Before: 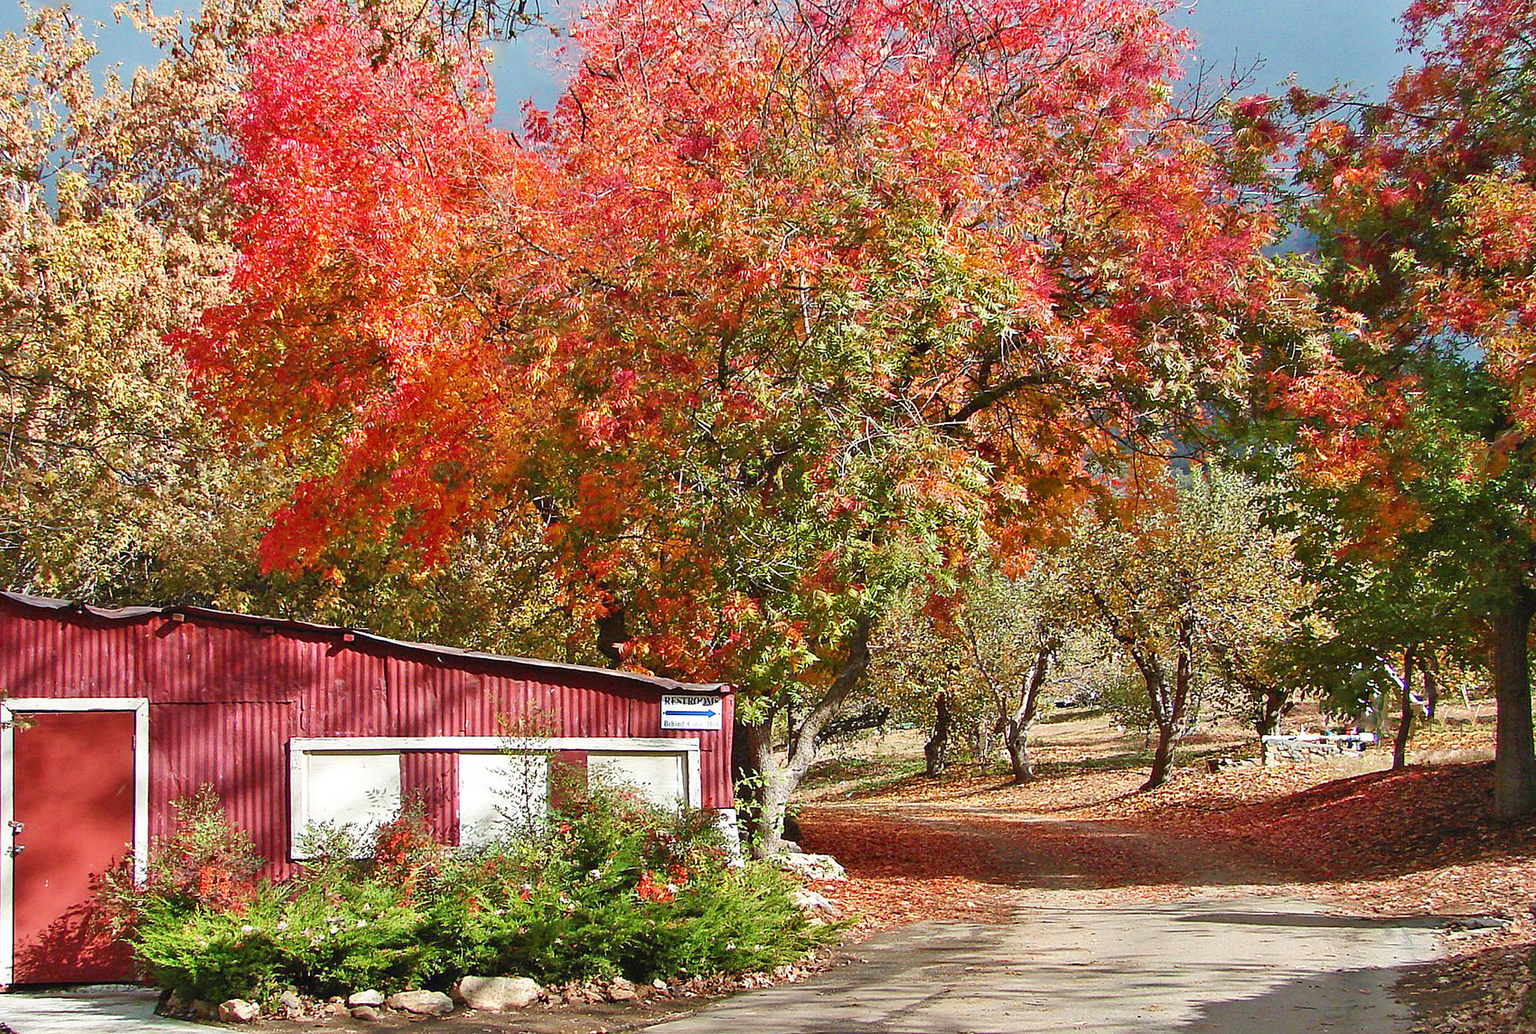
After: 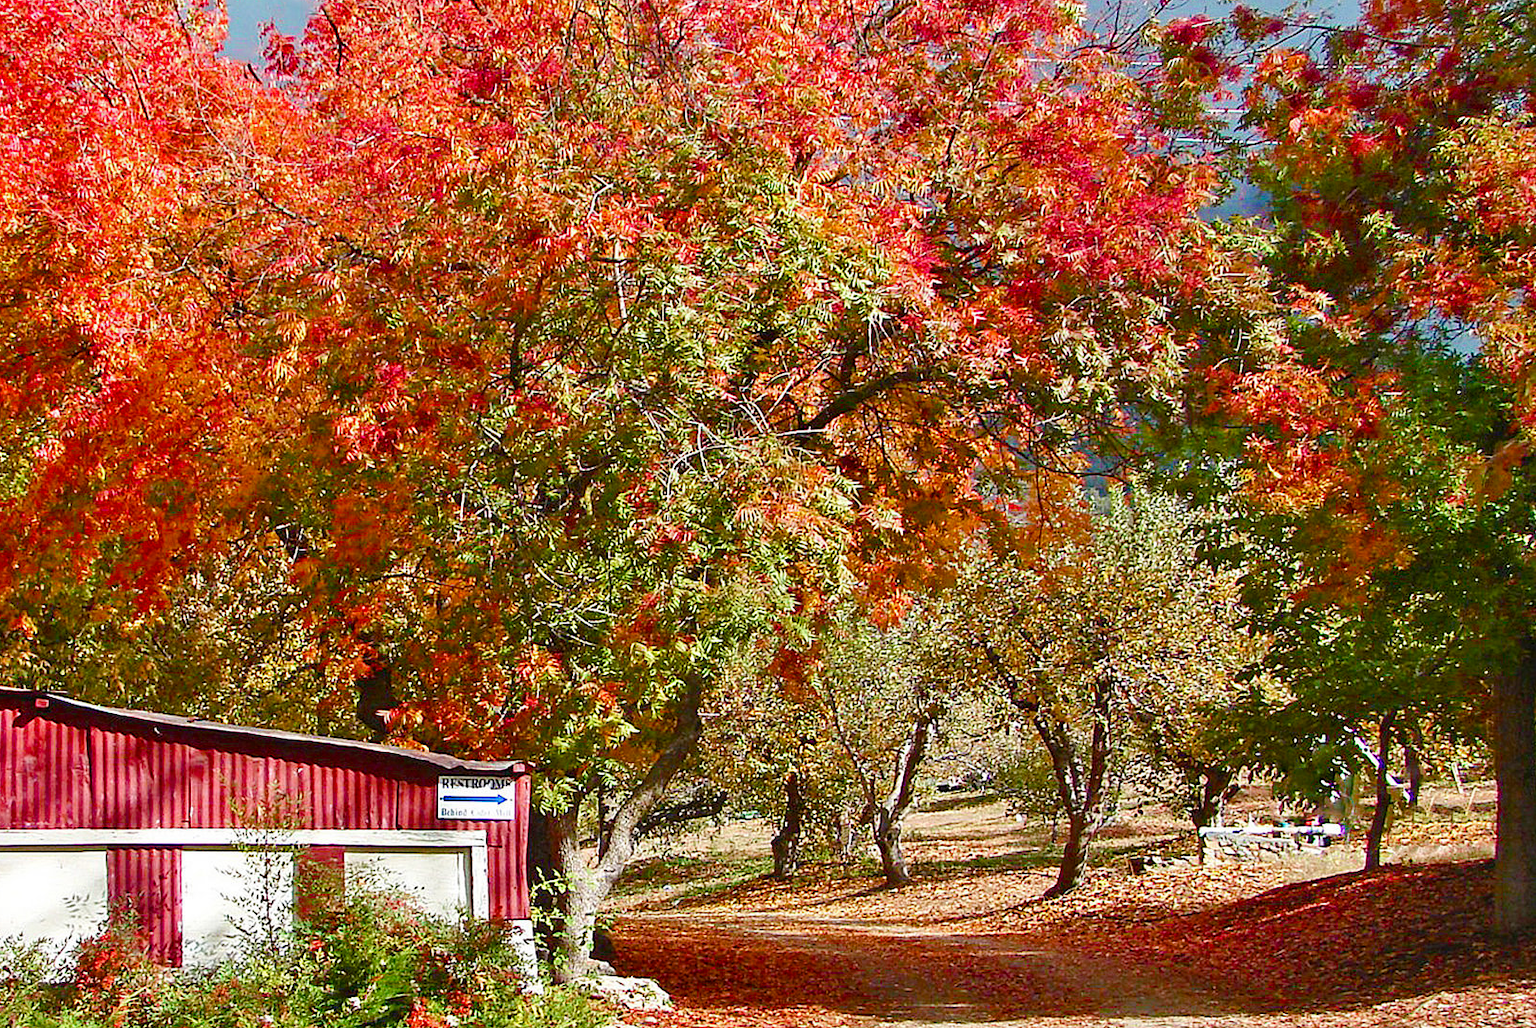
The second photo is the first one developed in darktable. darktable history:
crop and rotate: left 20.601%, top 8.047%, right 0.452%, bottom 13.394%
color balance rgb: perceptual saturation grading › global saturation 20%, perceptual saturation grading › highlights -25.45%, perceptual saturation grading › shadows 49.851%
